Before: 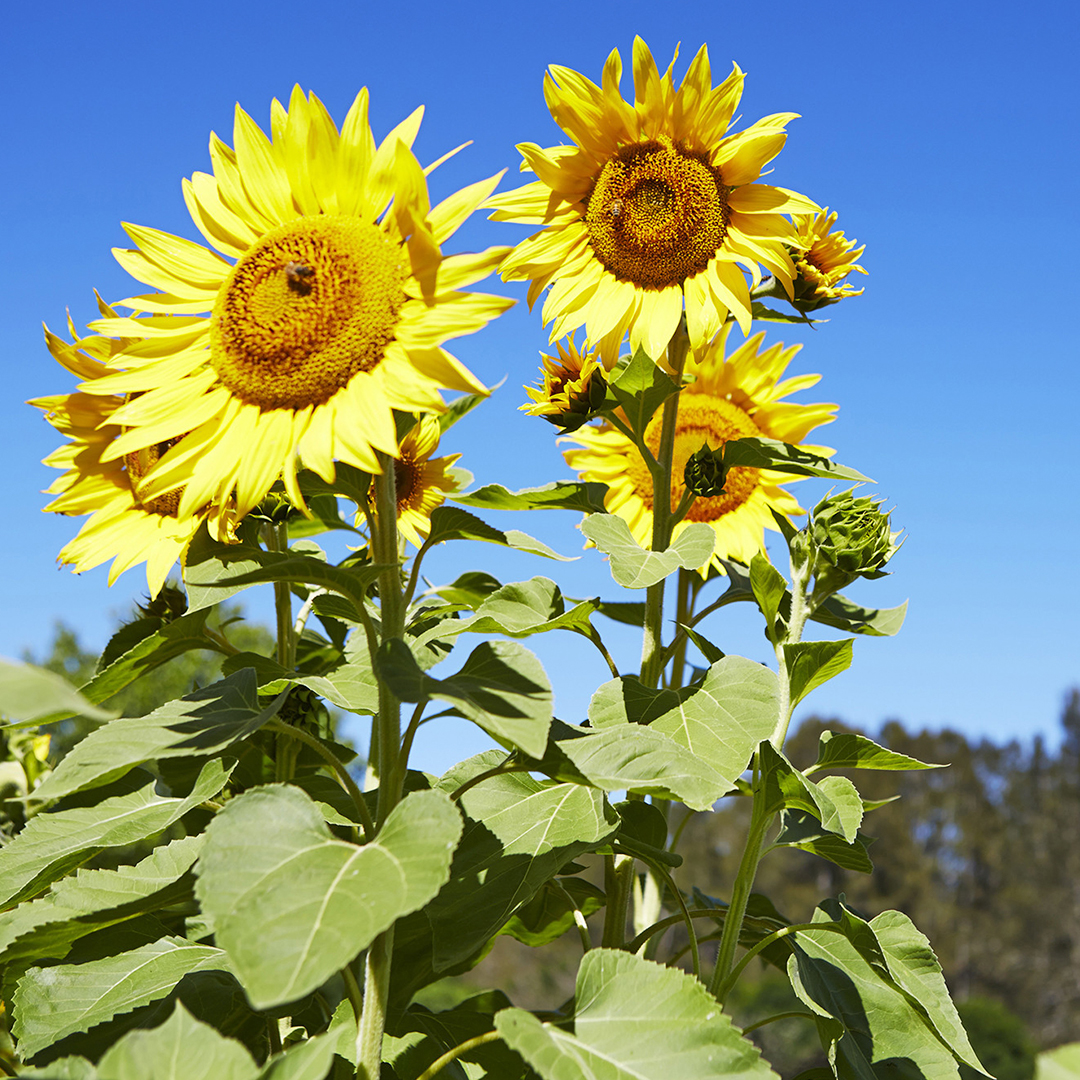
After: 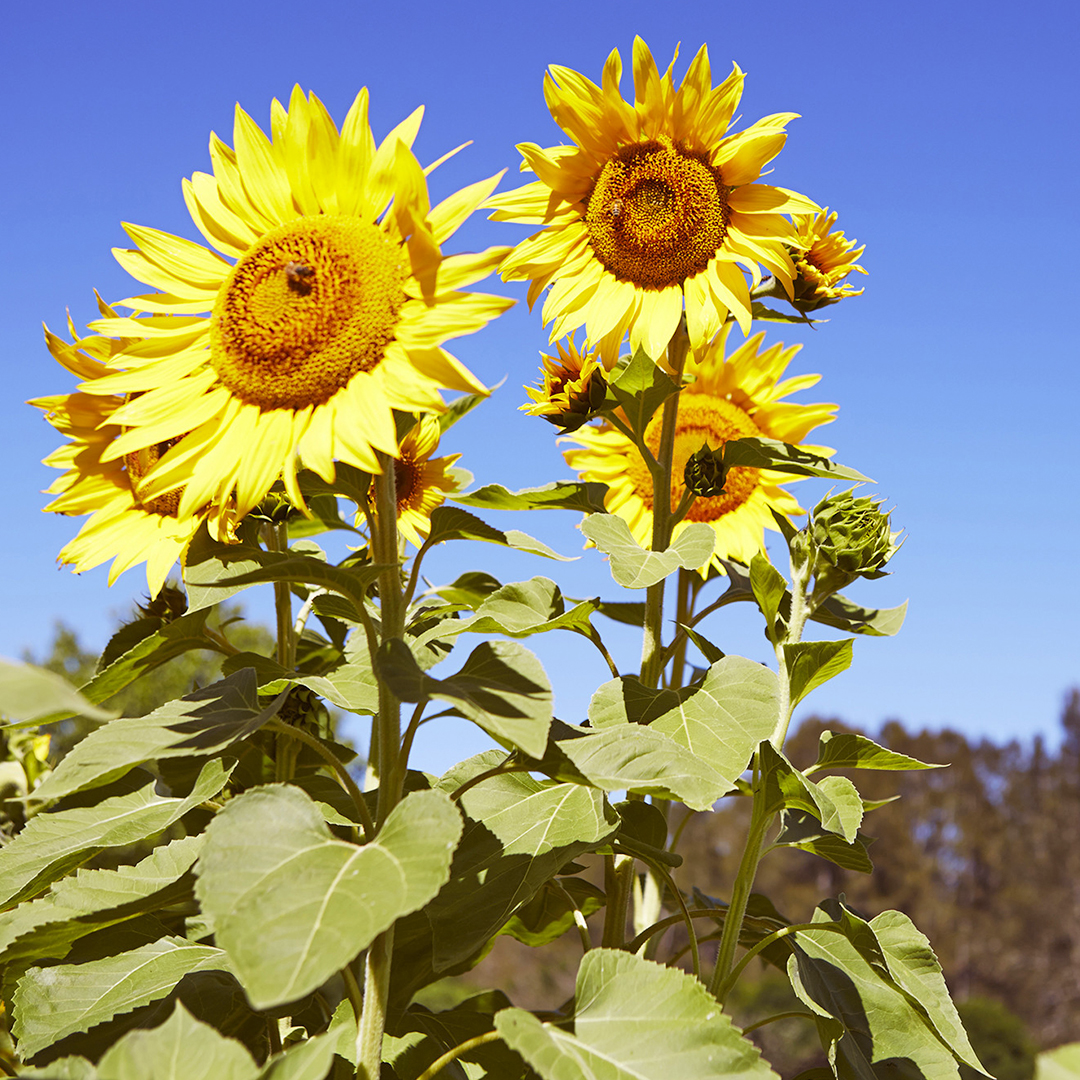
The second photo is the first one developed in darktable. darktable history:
white balance: emerald 1
rgb levels: mode RGB, independent channels, levels [[0, 0.474, 1], [0, 0.5, 1], [0, 0.5, 1]]
